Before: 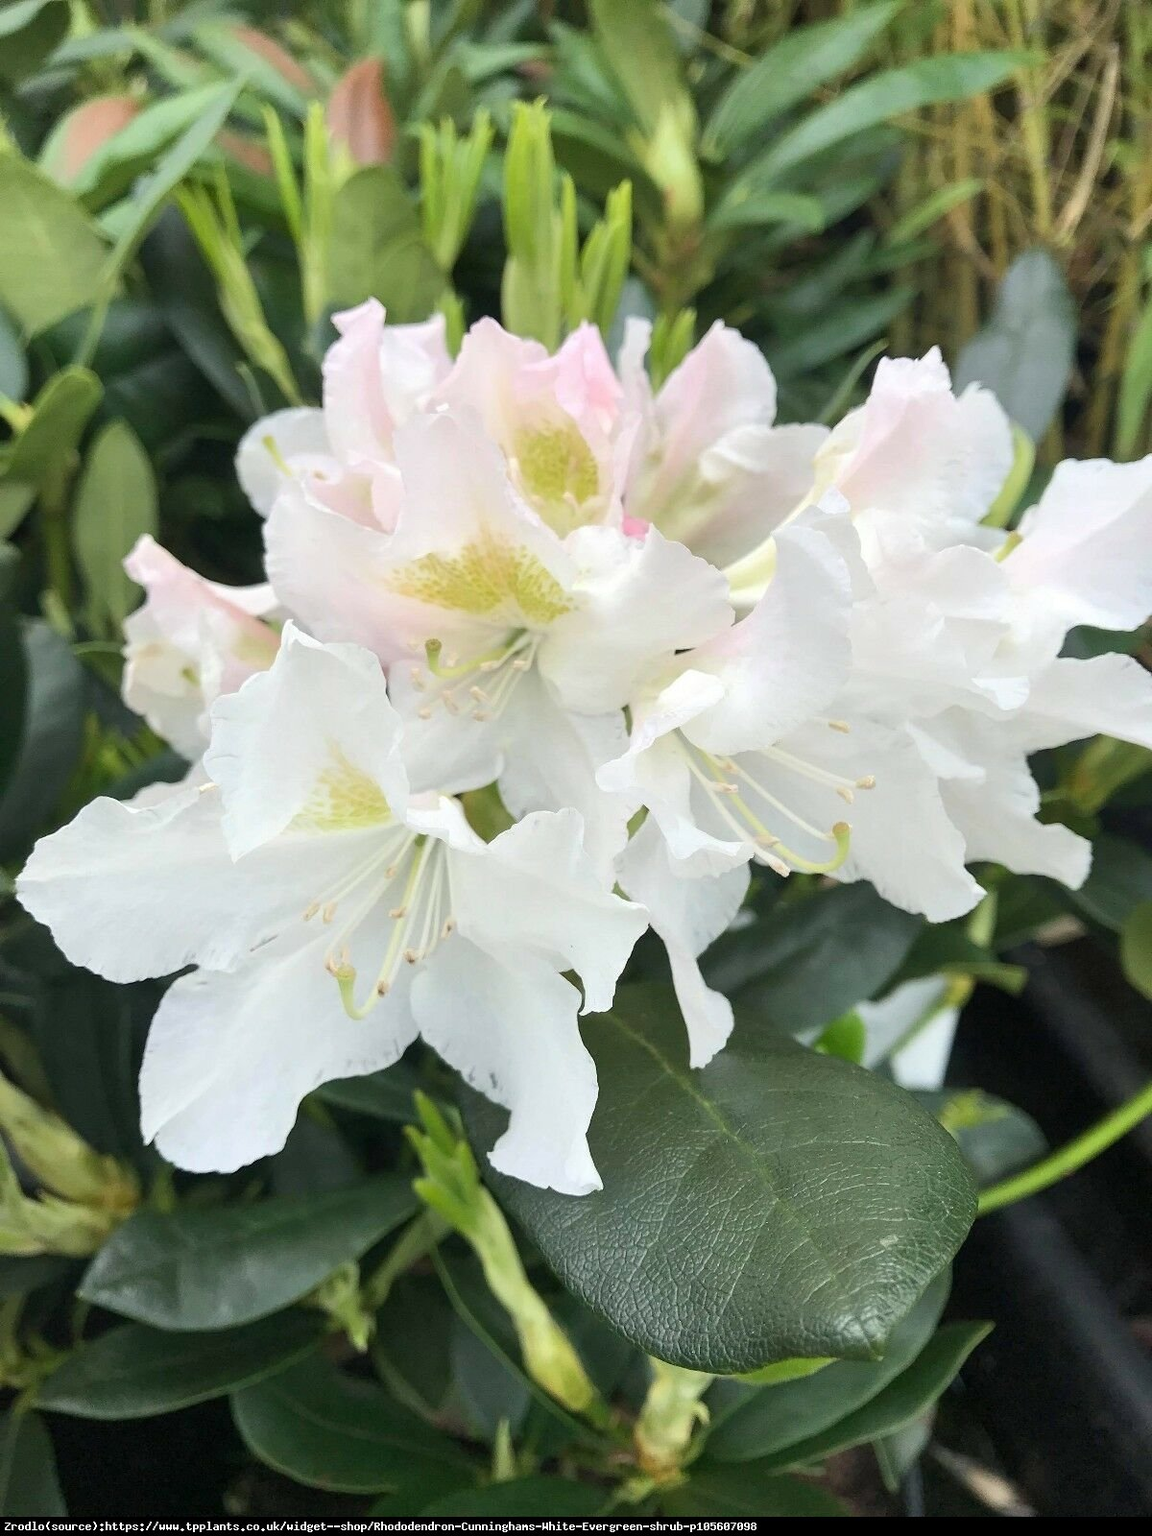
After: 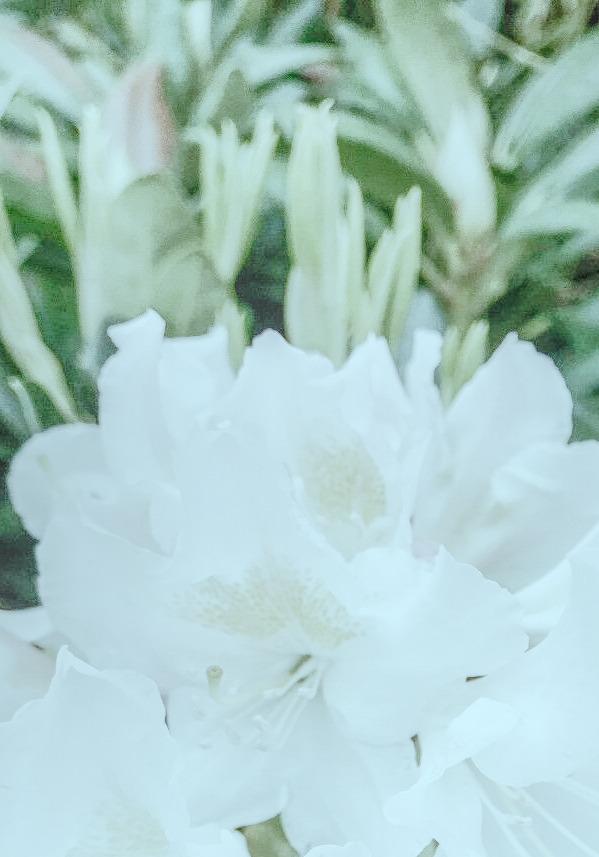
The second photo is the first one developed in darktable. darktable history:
crop: left 19.806%, right 30.253%, bottom 46.398%
tone curve: curves: ch0 [(0, 0) (0.004, 0) (0.133, 0.071) (0.325, 0.456) (0.832, 0.957) (1, 1)], preserve colors none
local contrast: highlights 20%, shadows 24%, detail 200%, midtone range 0.2
exposure: exposure 0.569 EV, compensate exposure bias true, compensate highlight preservation false
color balance rgb: perceptual saturation grading › global saturation -28.643%, perceptual saturation grading › highlights -20.652%, perceptual saturation grading › mid-tones -23.776%, perceptual saturation grading › shadows -23.347%
shadows and highlights: on, module defaults
color correction: highlights a* -10.25, highlights b* -9.86
filmic rgb: middle gray luminance 29.76%, black relative exposure -8.96 EV, white relative exposure 7.01 EV, threshold 3.03 EV, target black luminance 0%, hardness 2.97, latitude 2.37%, contrast 0.961, highlights saturation mix 4.26%, shadows ↔ highlights balance 11.65%, preserve chrominance no, color science v5 (2021), iterations of high-quality reconstruction 0, contrast in shadows safe, contrast in highlights safe, enable highlight reconstruction true
